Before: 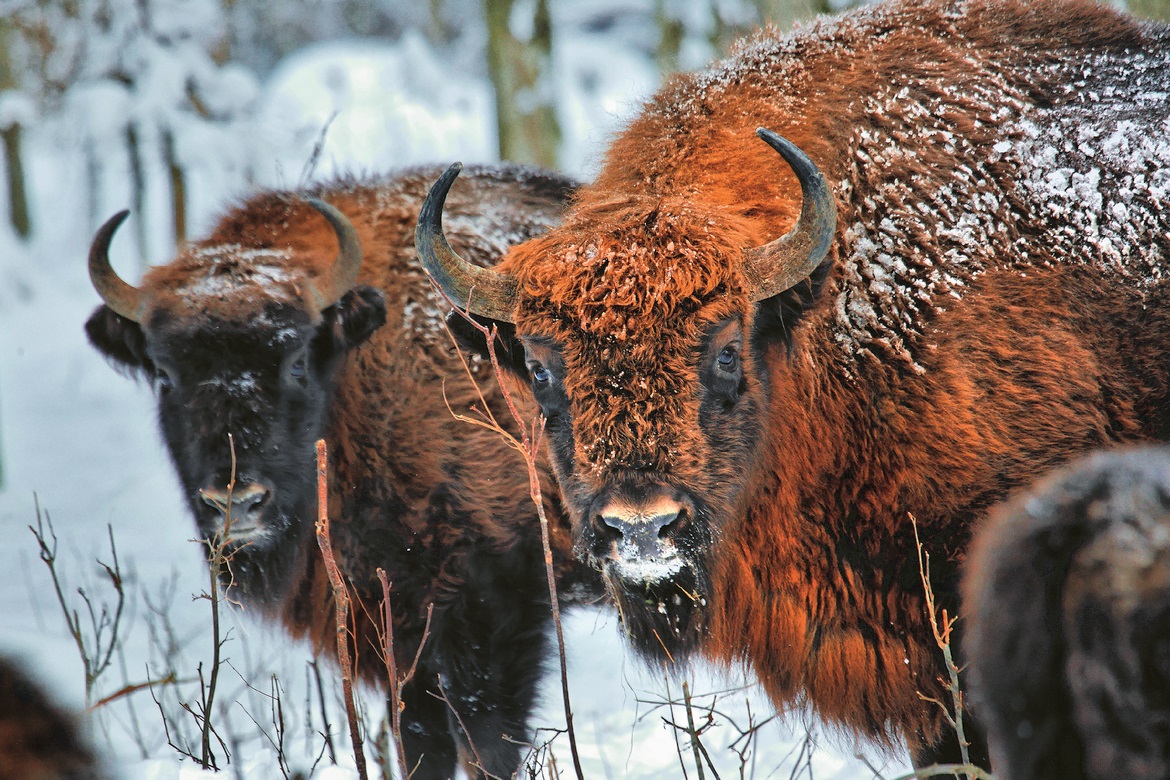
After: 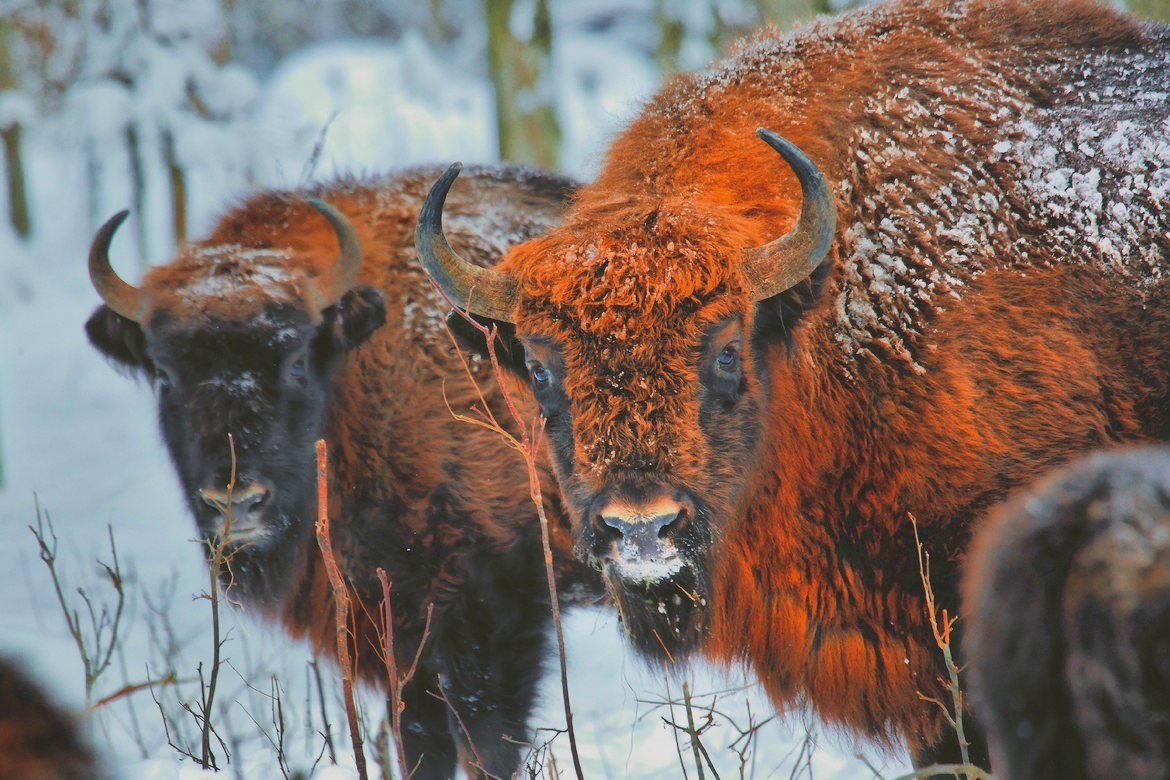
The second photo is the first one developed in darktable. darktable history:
contrast equalizer: octaves 7, y [[0.502, 0.505, 0.512, 0.529, 0.564, 0.588], [0.5 ×6], [0.502, 0.505, 0.512, 0.529, 0.564, 0.588], [0, 0.001, 0.001, 0.004, 0.008, 0.011], [0, 0.001, 0.001, 0.004, 0.008, 0.011]], mix -1
contrast brightness saturation: contrast -0.19, saturation 0.19
